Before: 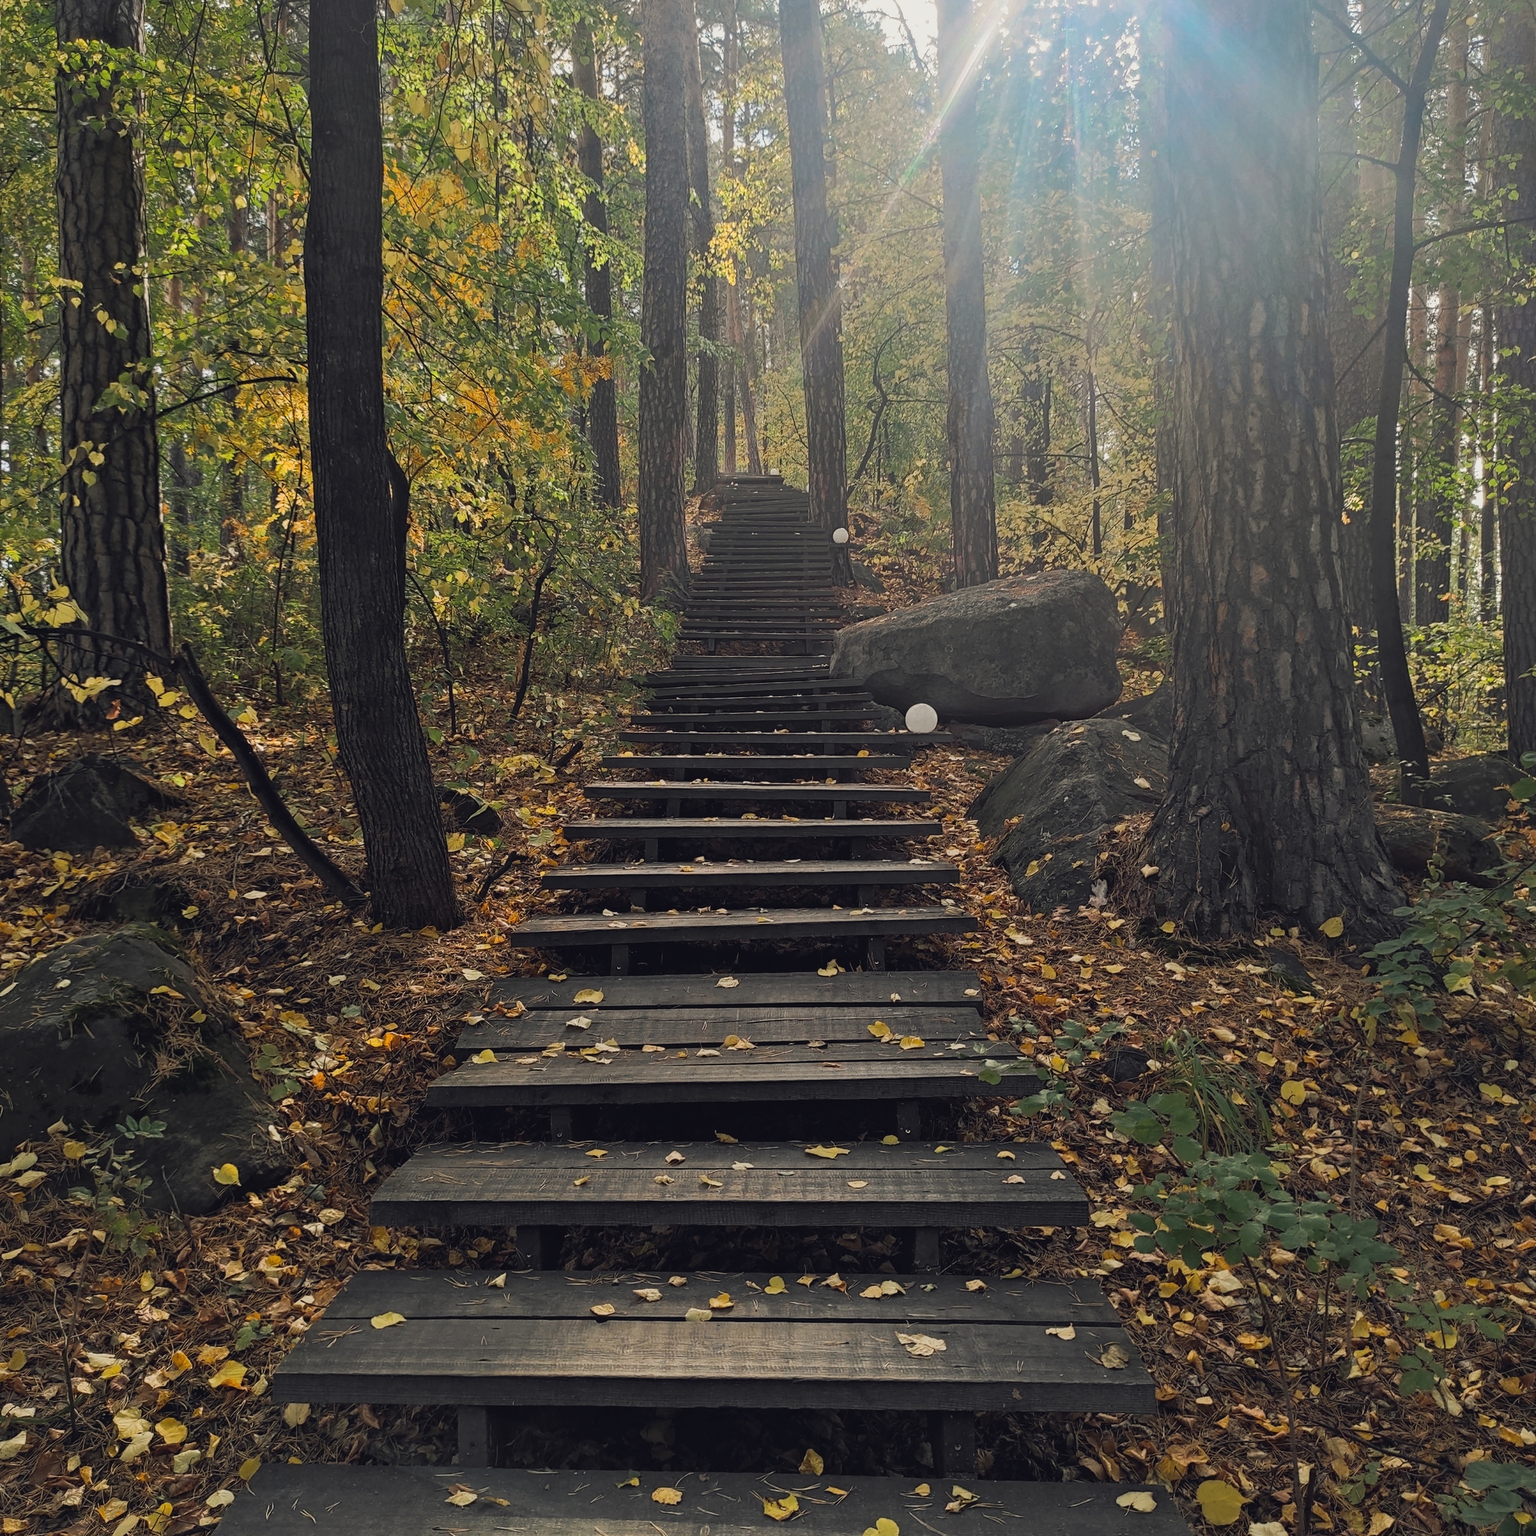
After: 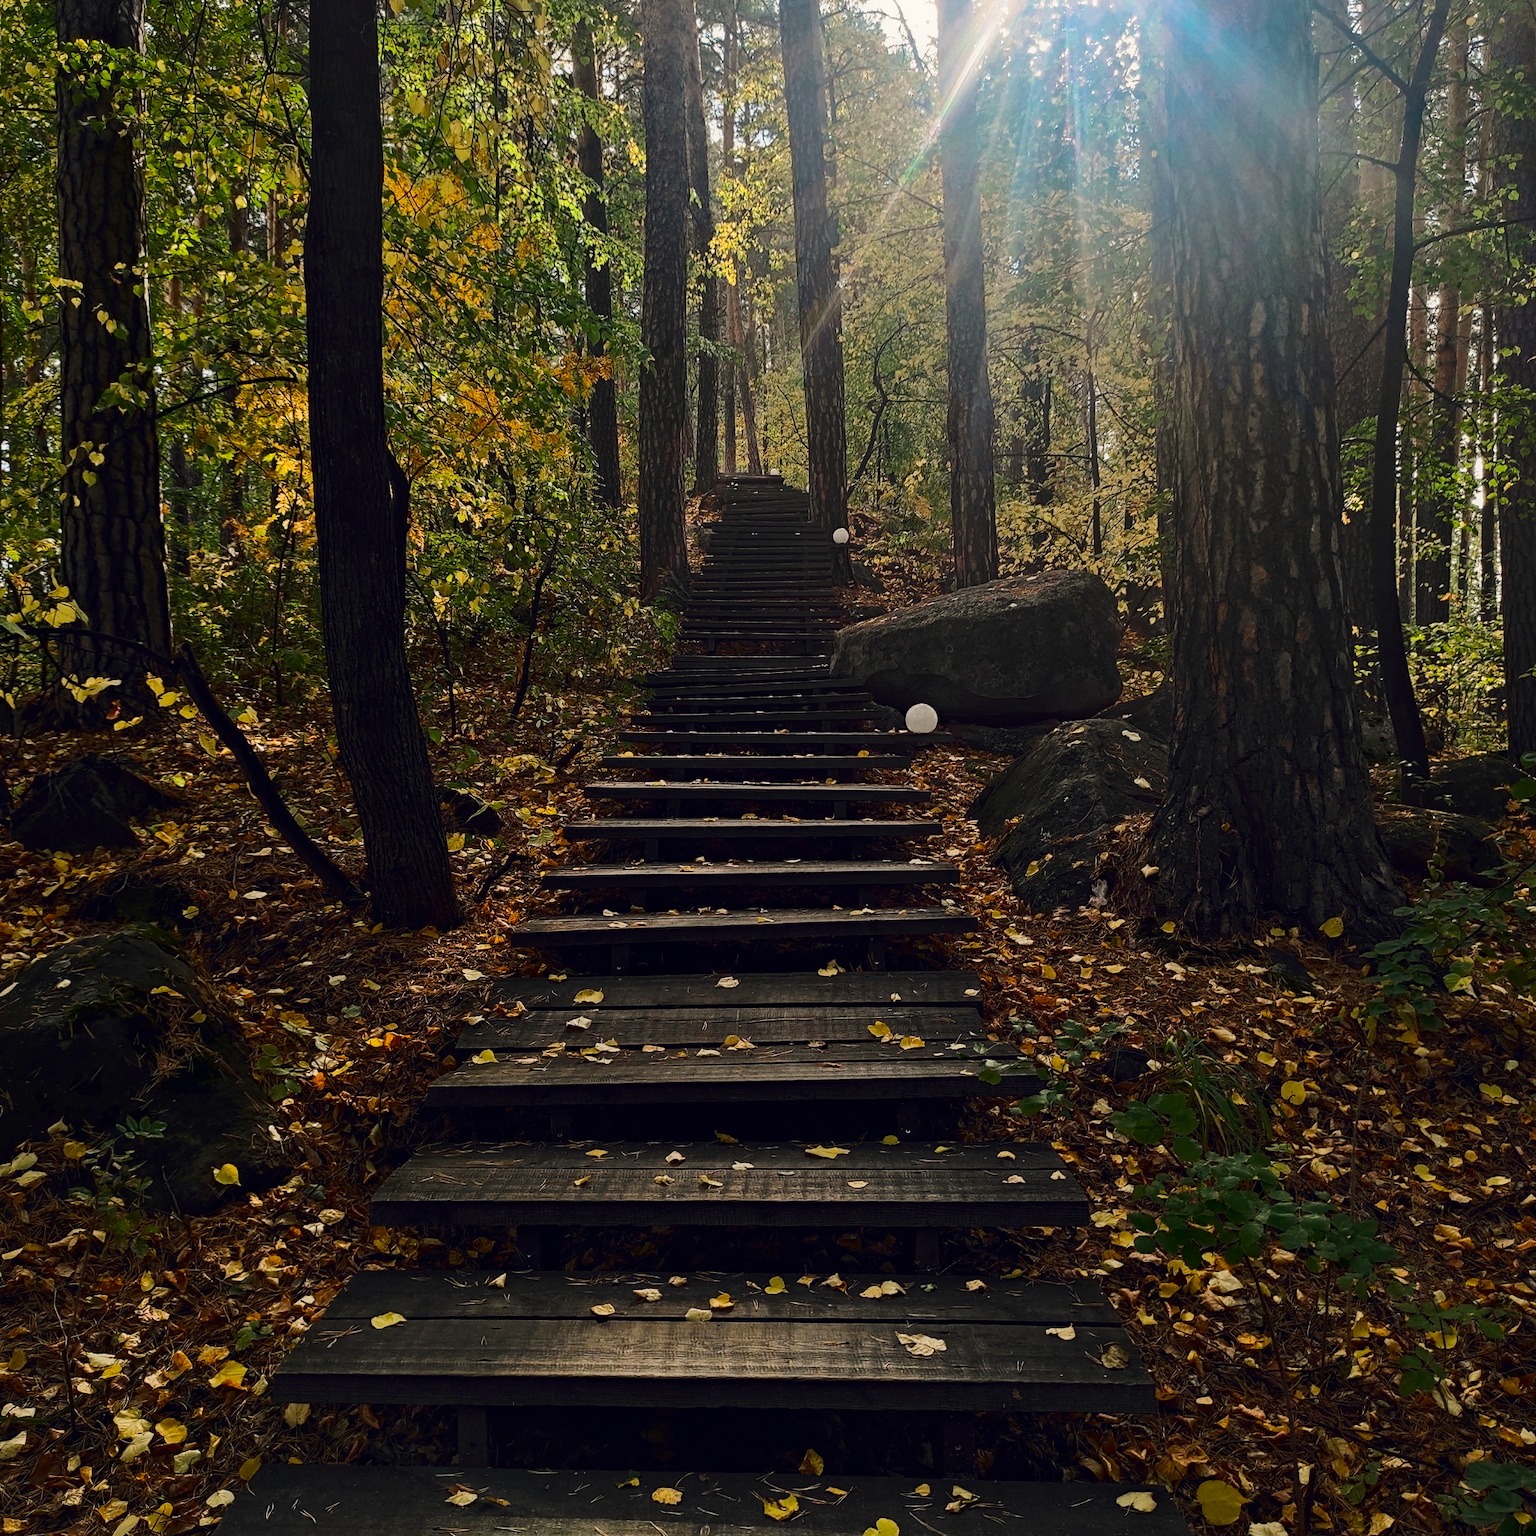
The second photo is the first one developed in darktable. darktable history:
haze removal: compatibility mode true, adaptive false
contrast brightness saturation: contrast 0.216, brightness -0.19, saturation 0.235
